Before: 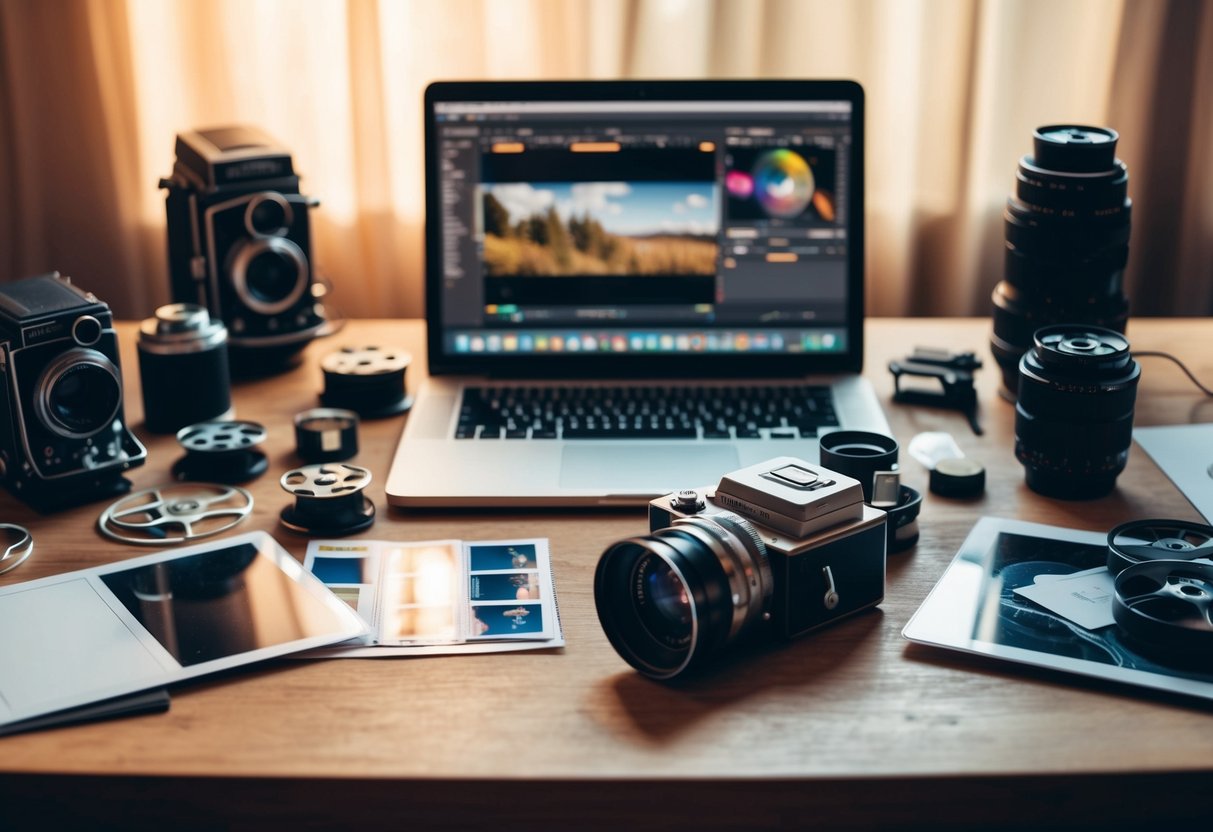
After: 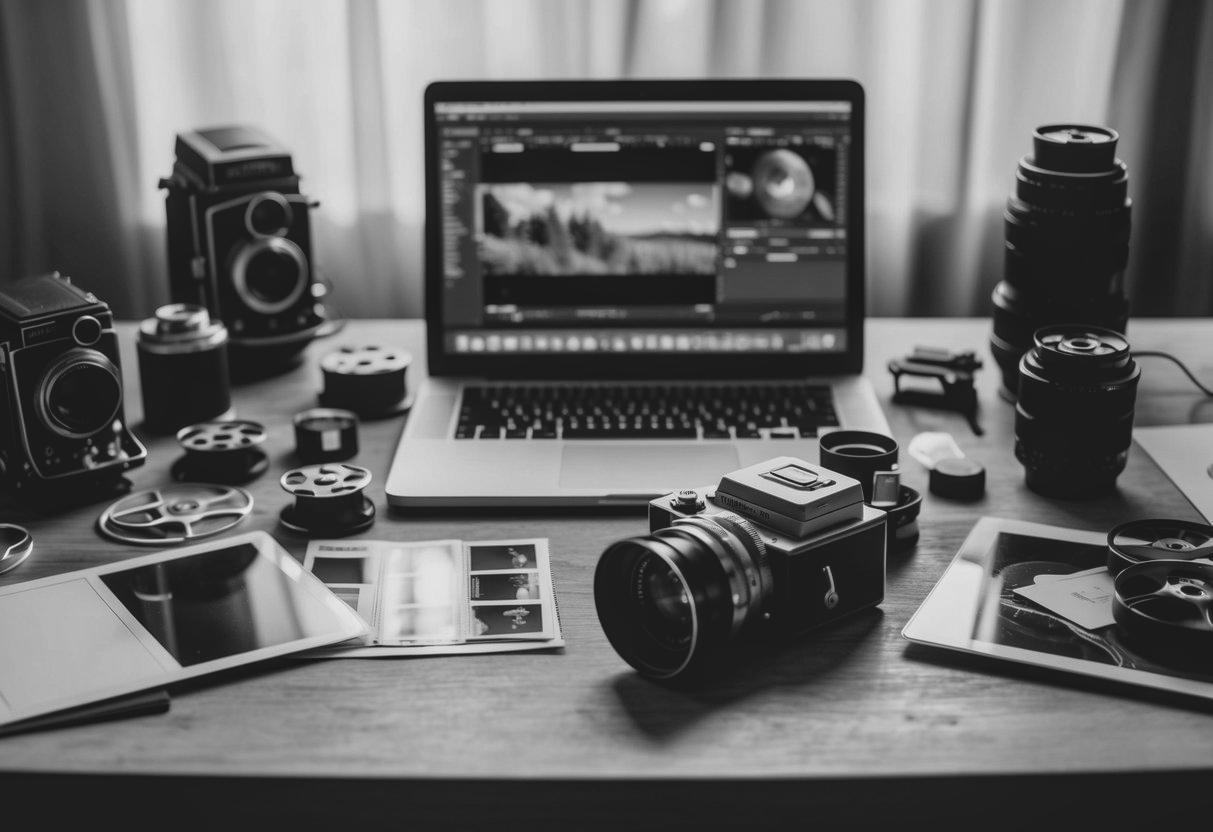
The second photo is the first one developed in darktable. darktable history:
local contrast: on, module defaults
monochrome: on, module defaults
rgb curve: curves: ch0 [(0.123, 0.061) (0.995, 0.887)]; ch1 [(0.06, 0.116) (1, 0.906)]; ch2 [(0, 0) (0.824, 0.69) (1, 1)], mode RGB, independent channels, compensate middle gray true
